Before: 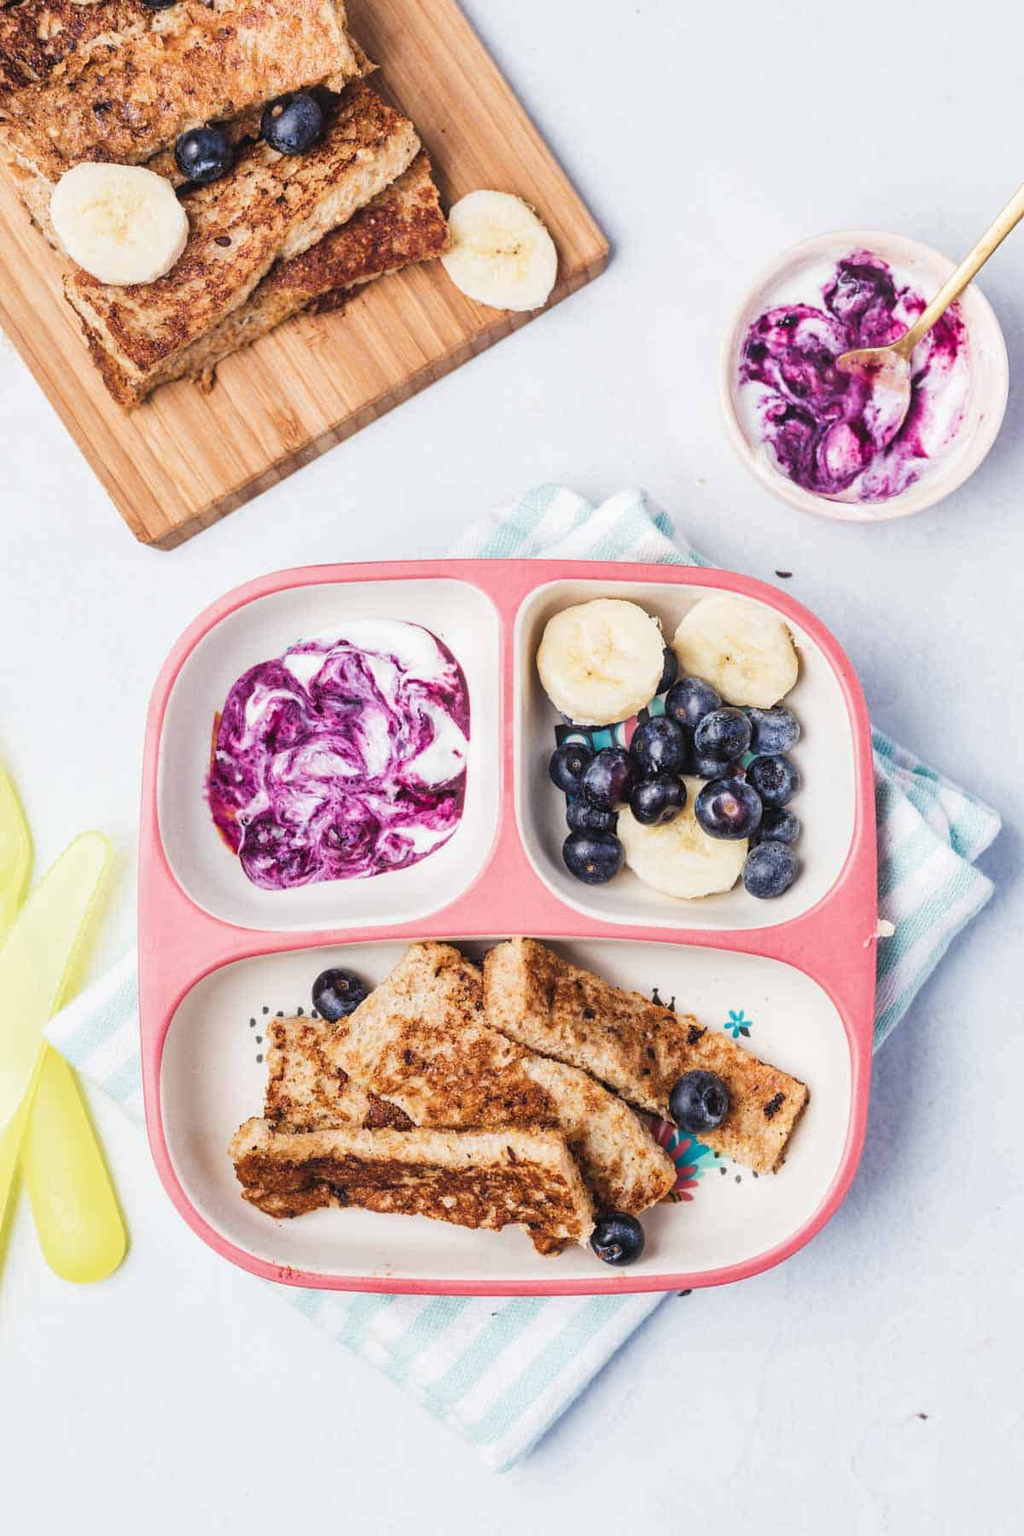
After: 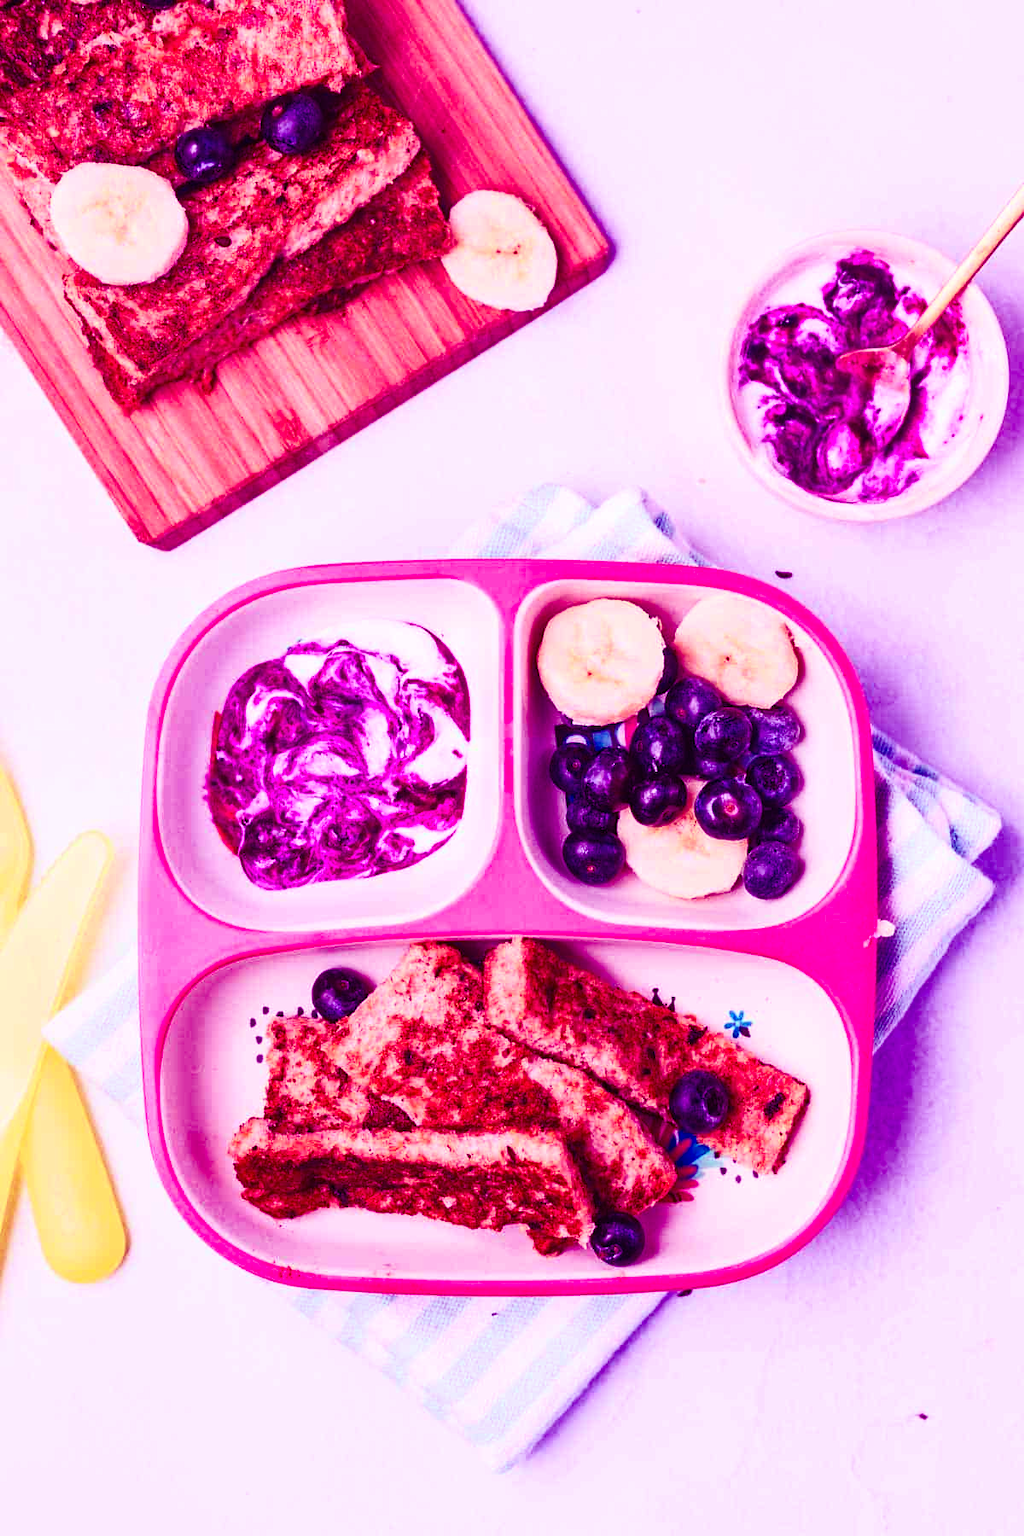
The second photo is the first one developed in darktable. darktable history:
contrast brightness saturation: contrast 0.23, brightness 0.1, saturation 0.29
color balance: mode lift, gamma, gain (sRGB), lift [1, 1, 0.101, 1]
